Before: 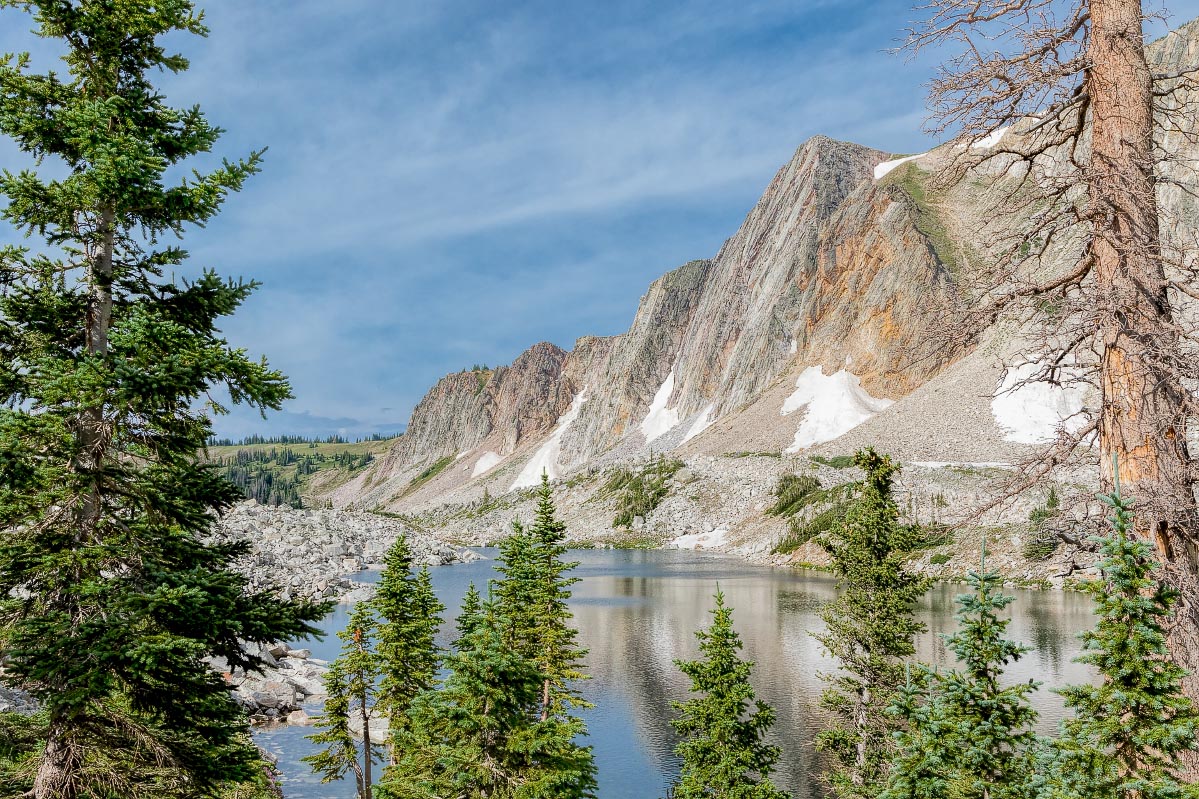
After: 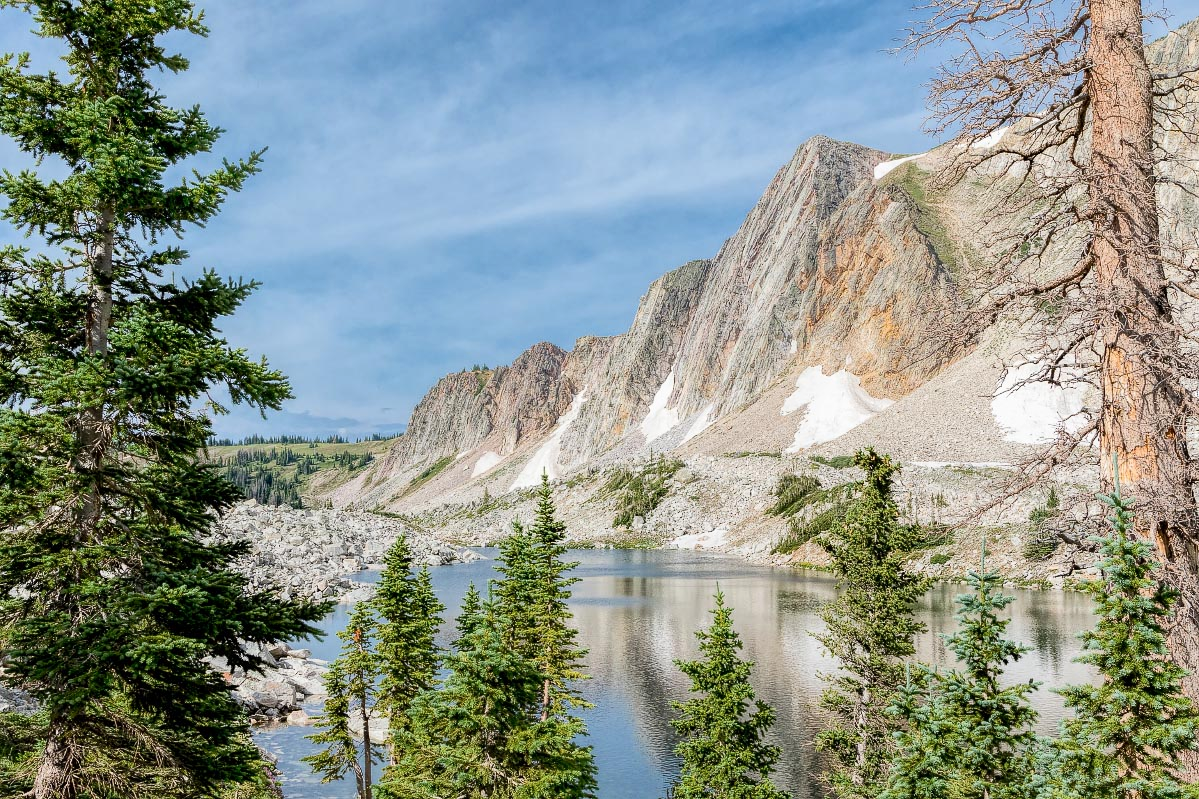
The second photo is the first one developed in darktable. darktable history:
contrast brightness saturation: contrast 0.154, brightness 0.052
